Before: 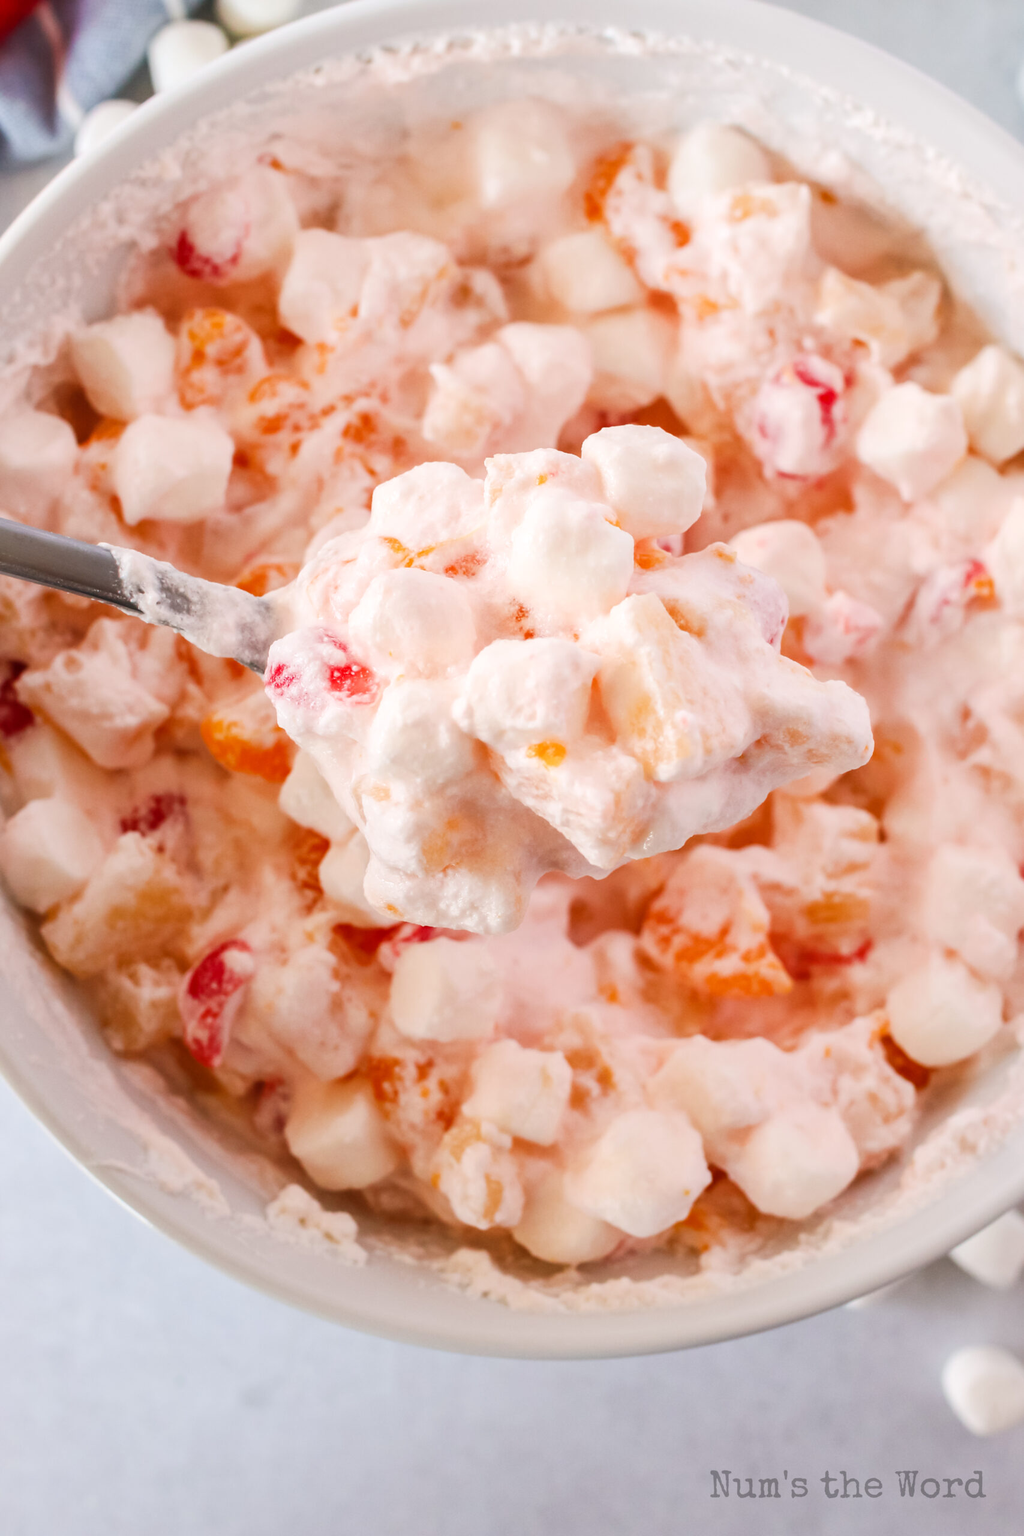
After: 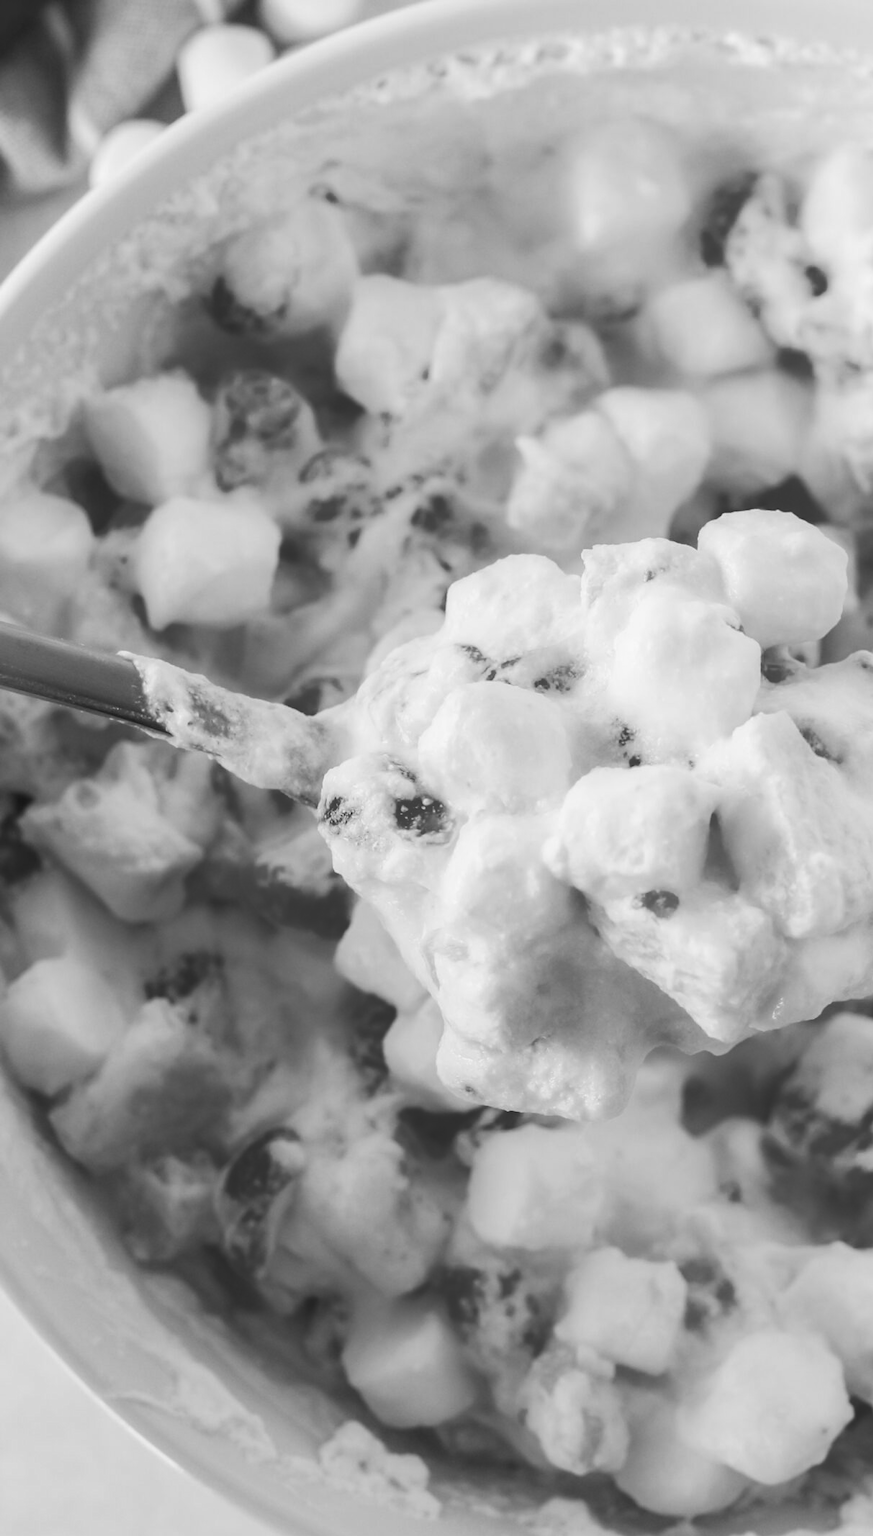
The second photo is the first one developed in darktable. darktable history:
crop: right 28.885%, bottom 16.626%
exposure: exposure -0.05 EV
tone equalizer: on, module defaults
monochrome: a -11.7, b 1.62, size 0.5, highlights 0.38
